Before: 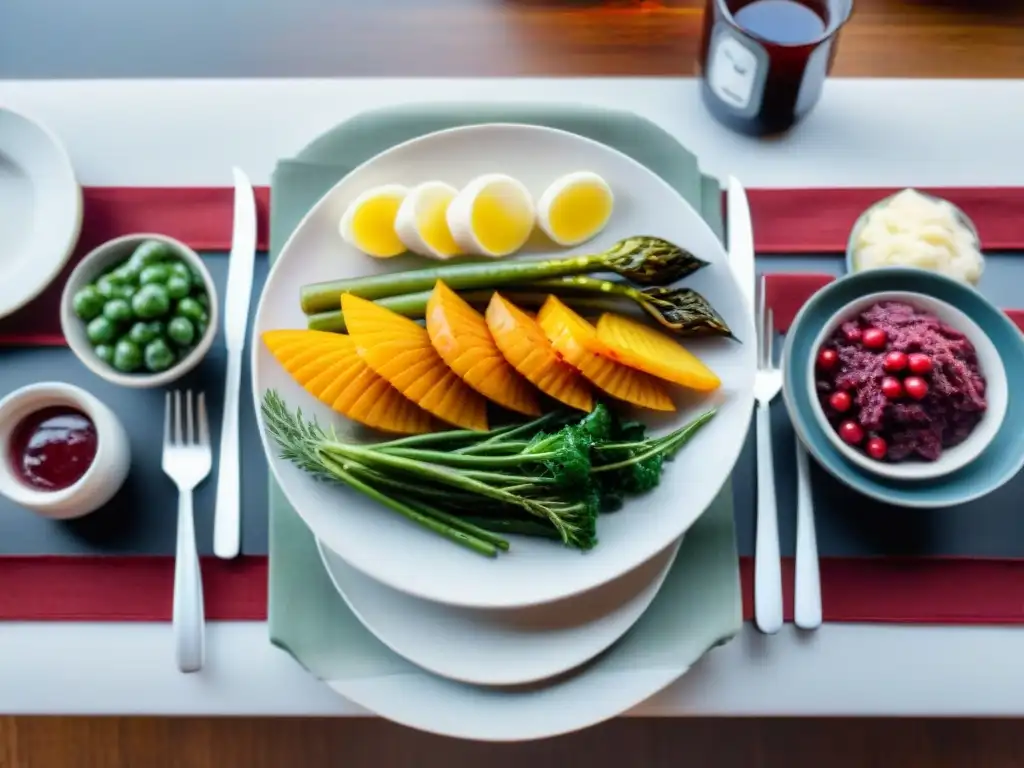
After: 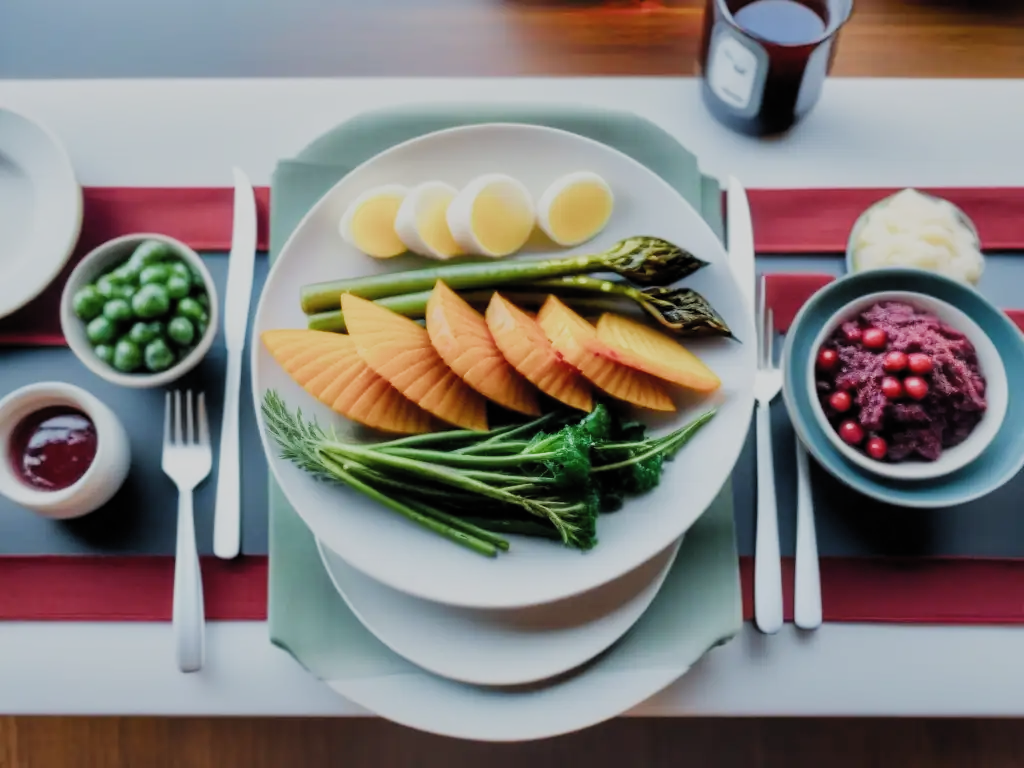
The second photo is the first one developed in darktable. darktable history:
filmic rgb: black relative exposure -7.99 EV, white relative exposure 3.82 EV, hardness 4.37, color science v5 (2021), contrast in shadows safe, contrast in highlights safe
